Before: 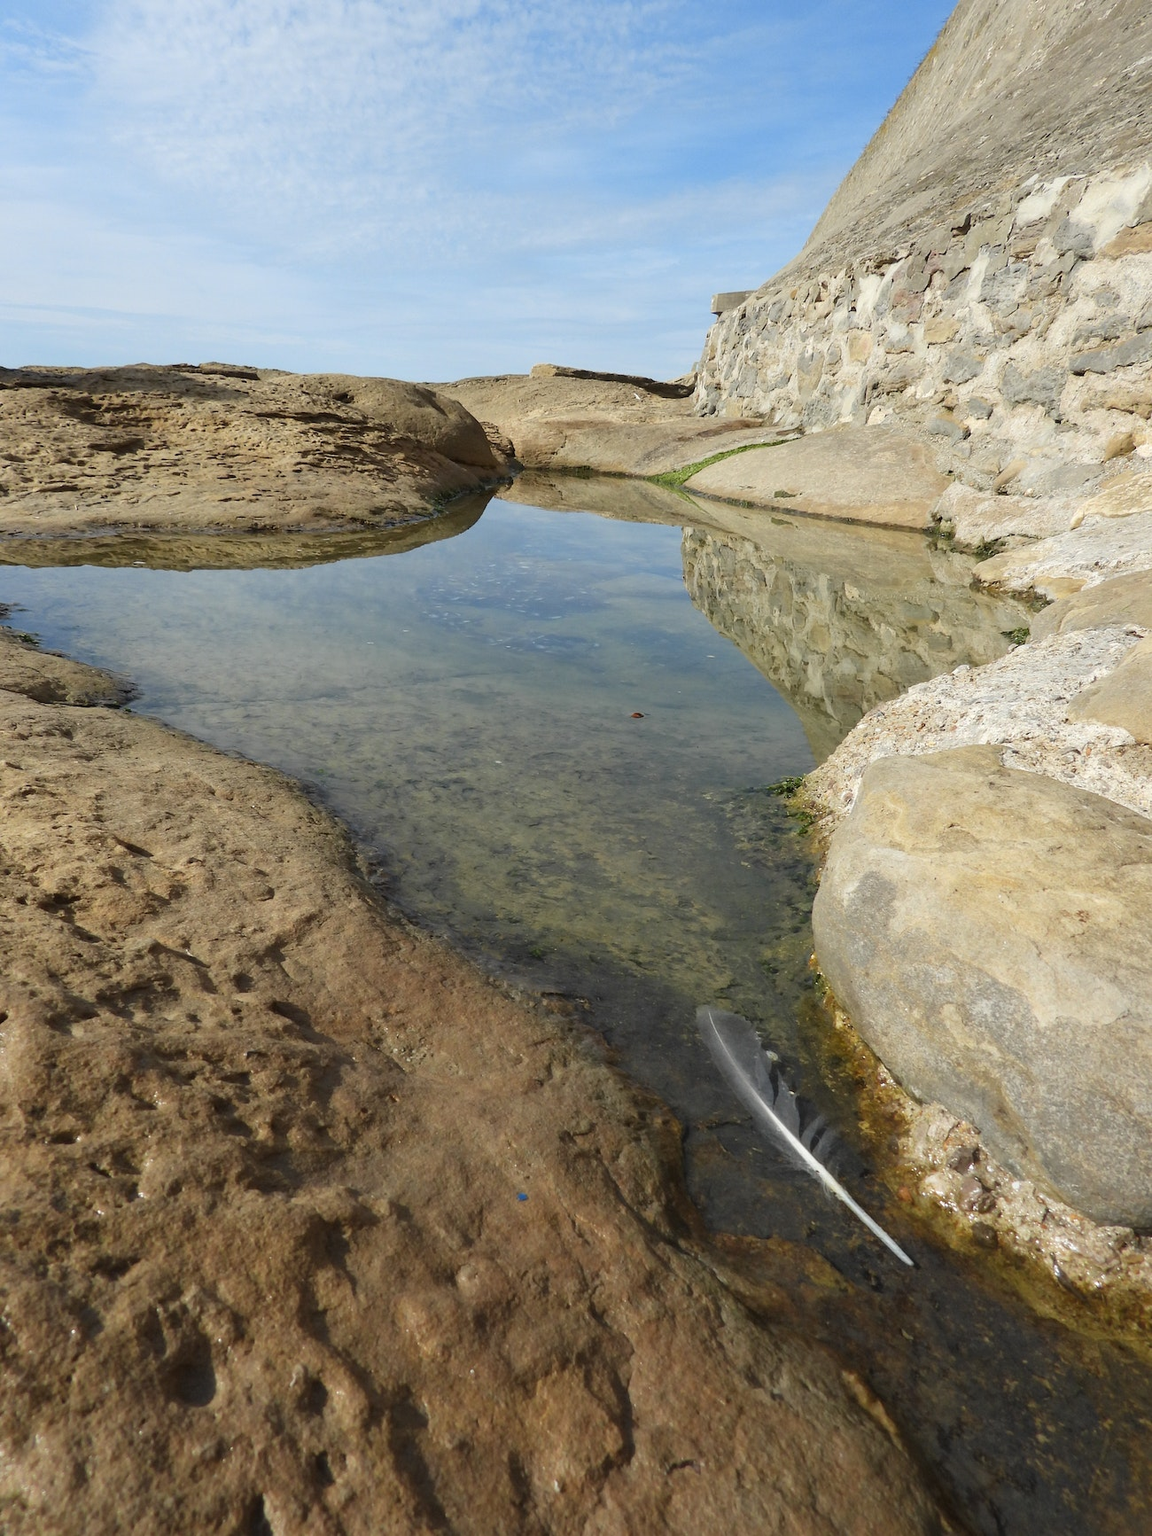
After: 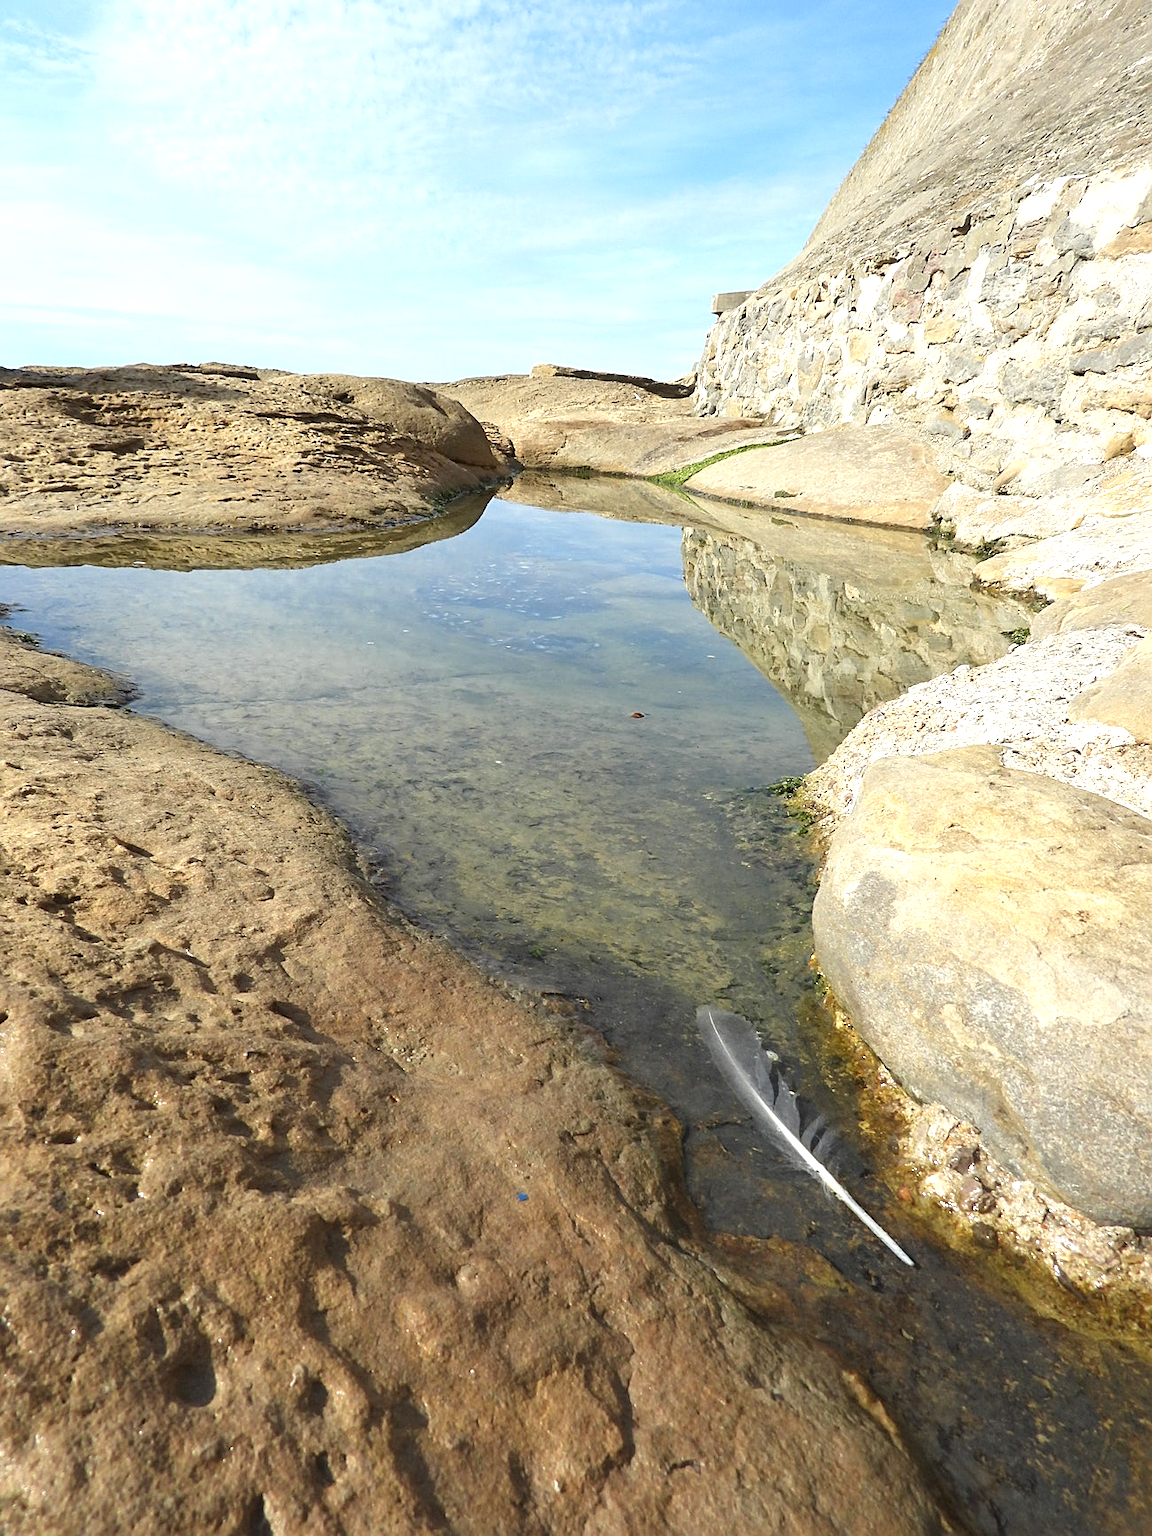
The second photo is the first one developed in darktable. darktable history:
exposure: exposure 0.748 EV, compensate exposure bias true, compensate highlight preservation false
sharpen: on, module defaults
